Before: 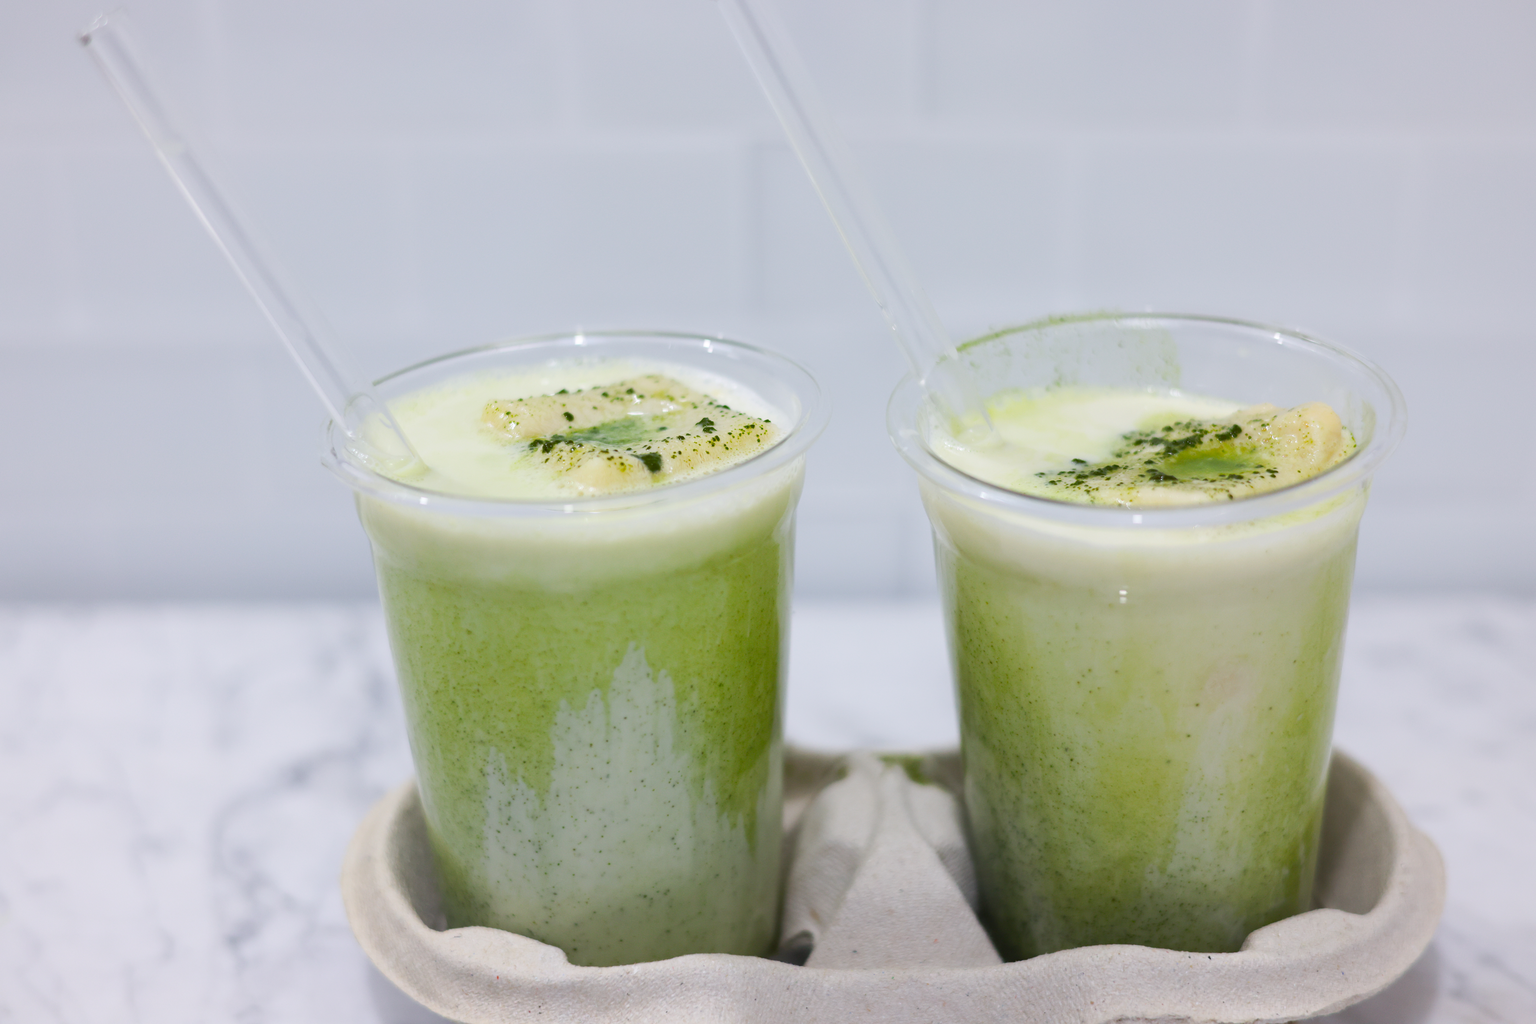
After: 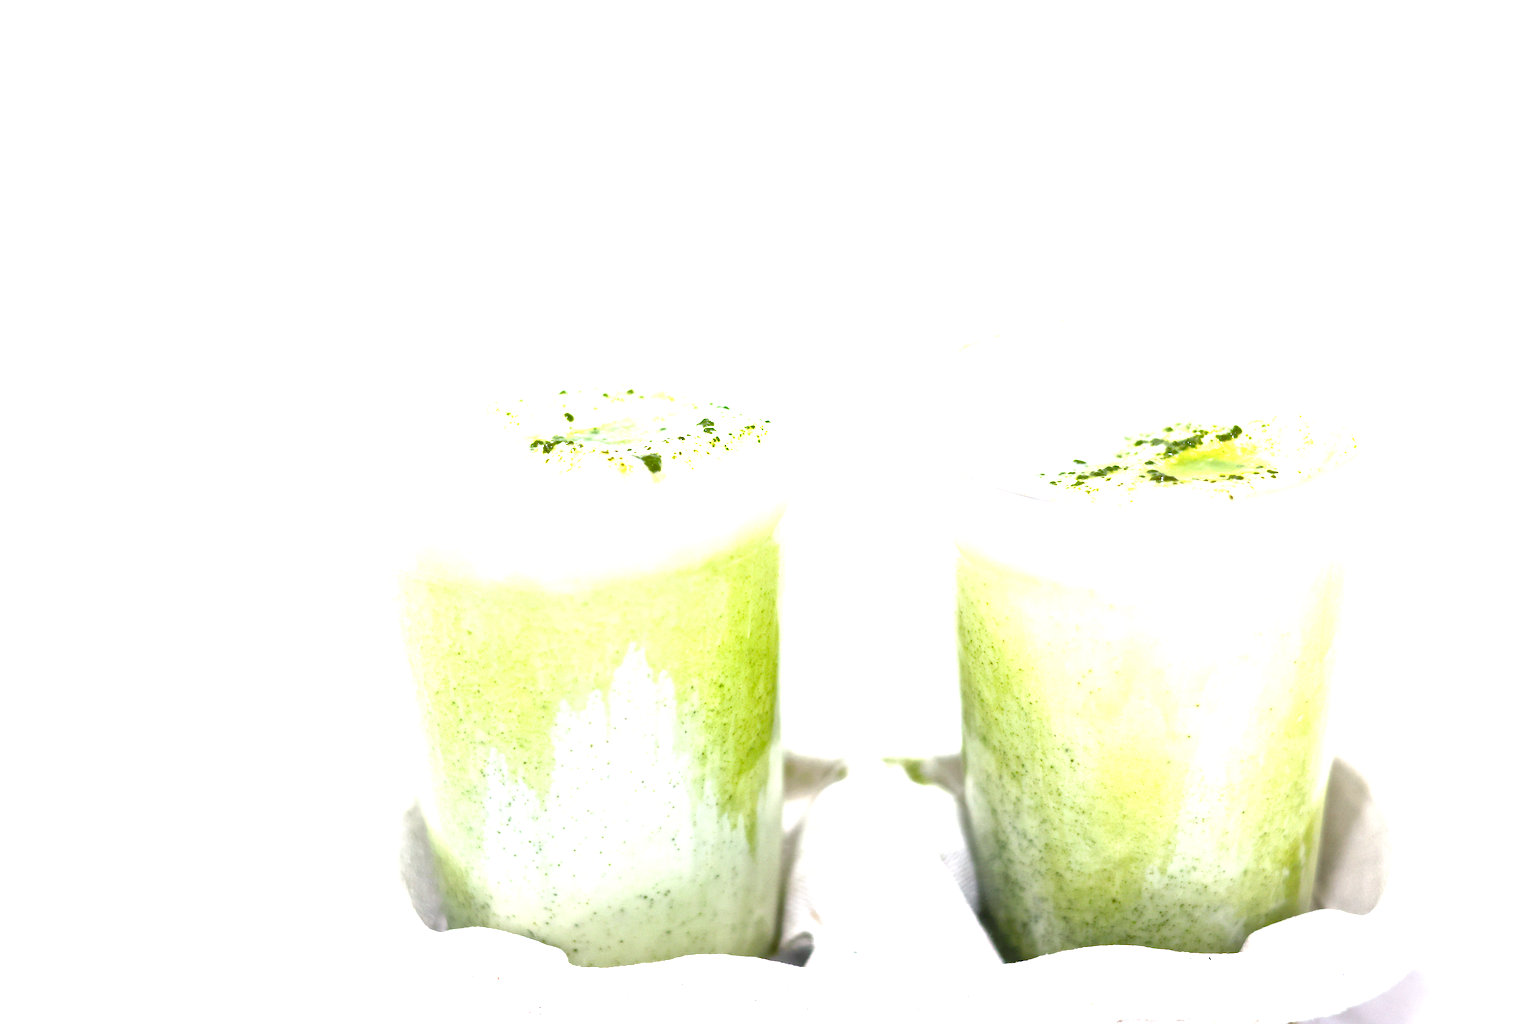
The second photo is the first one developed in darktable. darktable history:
local contrast: mode bilateral grid, contrast 25, coarseness 60, detail 151%, midtone range 0.2
tone curve: curves: ch0 [(0, 0) (0.003, 0.031) (0.011, 0.031) (0.025, 0.03) (0.044, 0.035) (0.069, 0.054) (0.1, 0.081) (0.136, 0.11) (0.177, 0.147) (0.224, 0.209) (0.277, 0.283) (0.335, 0.369) (0.399, 0.44) (0.468, 0.517) (0.543, 0.601) (0.623, 0.684) (0.709, 0.766) (0.801, 0.846) (0.898, 0.927) (1, 1)], preserve colors none
white balance: red 0.98, blue 1.034
exposure: black level correction 0, exposure 1.975 EV, compensate exposure bias true, compensate highlight preservation false
